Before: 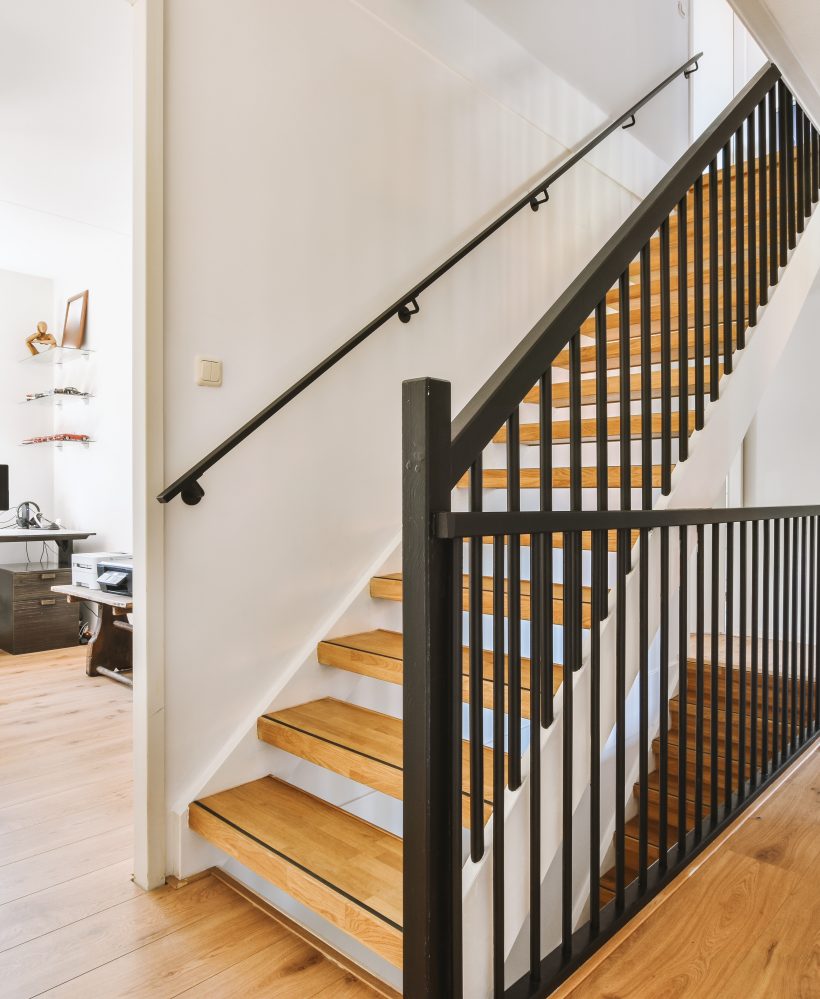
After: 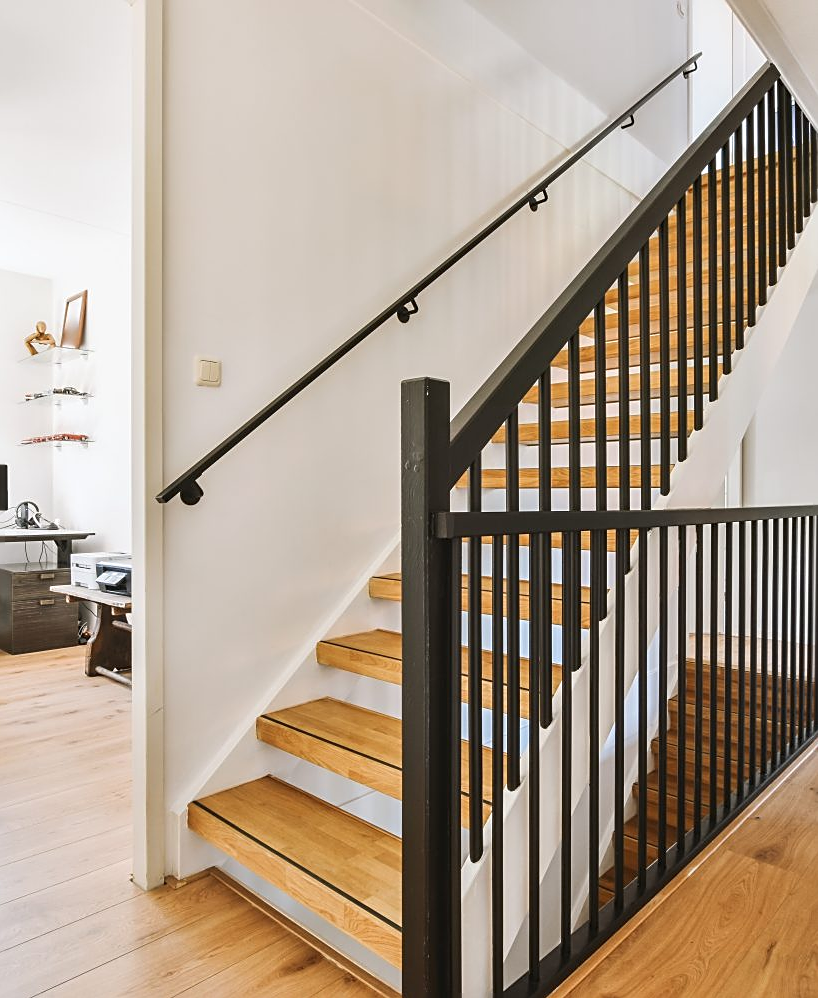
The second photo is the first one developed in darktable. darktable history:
sharpen: on, module defaults
crop: left 0.127%
